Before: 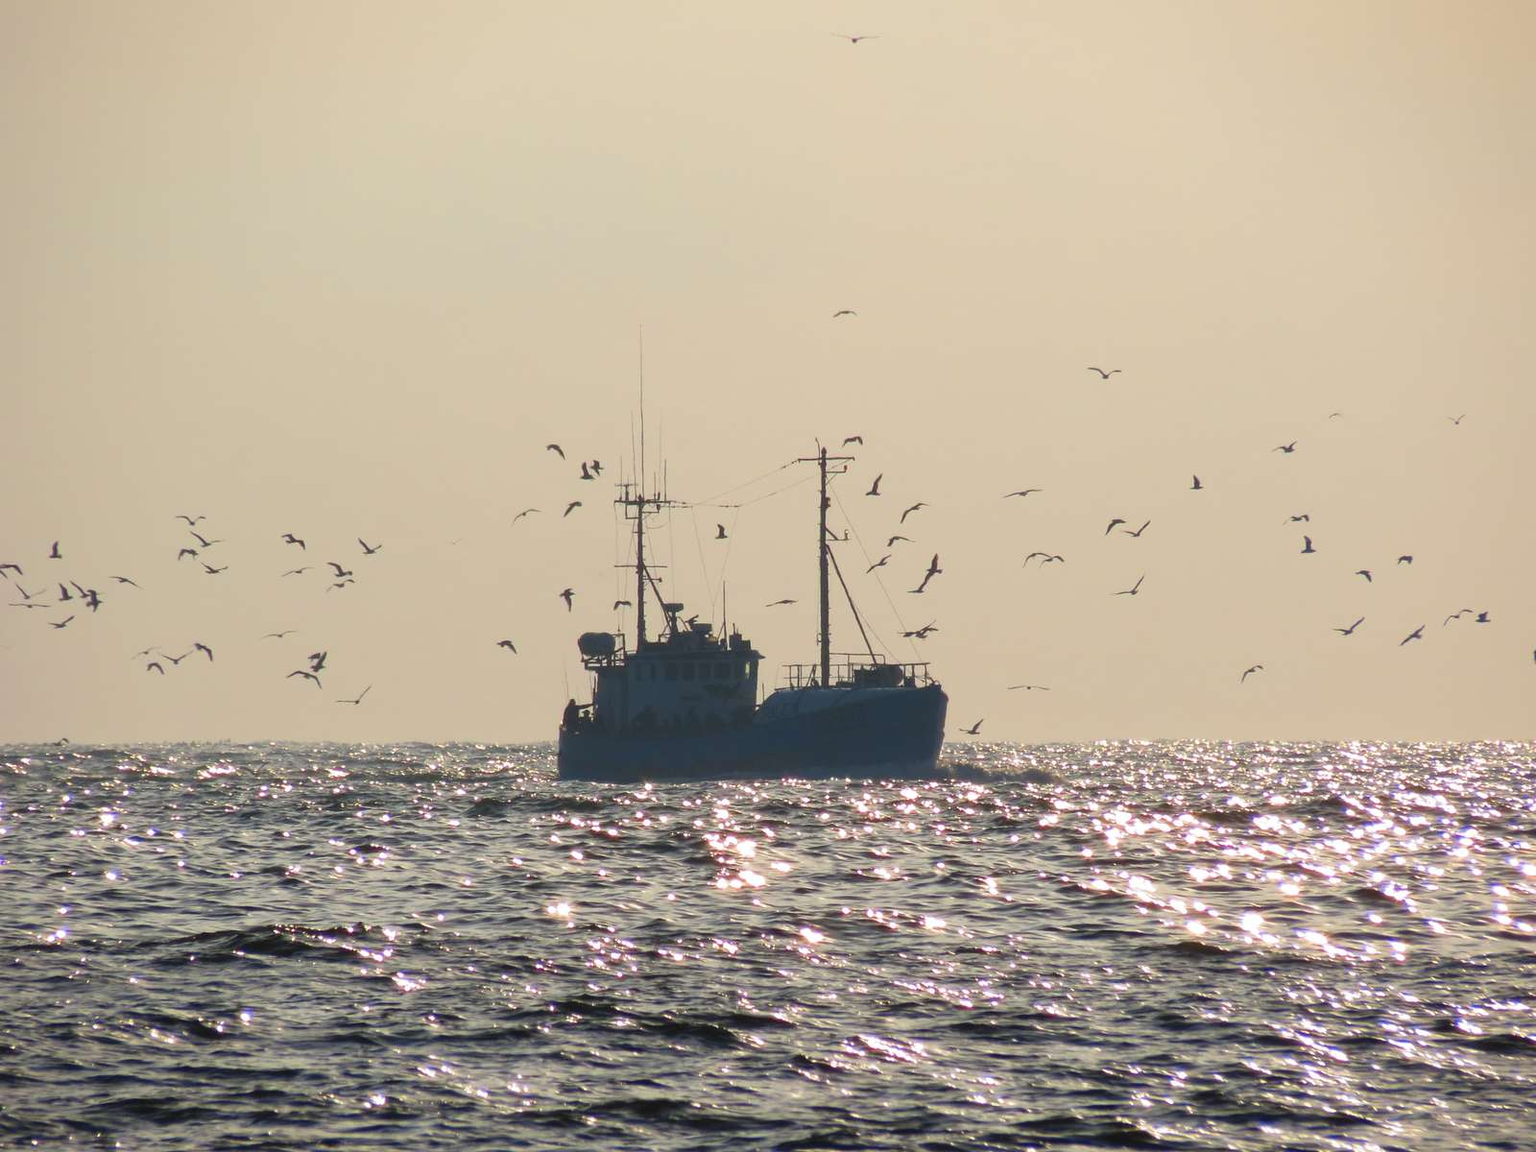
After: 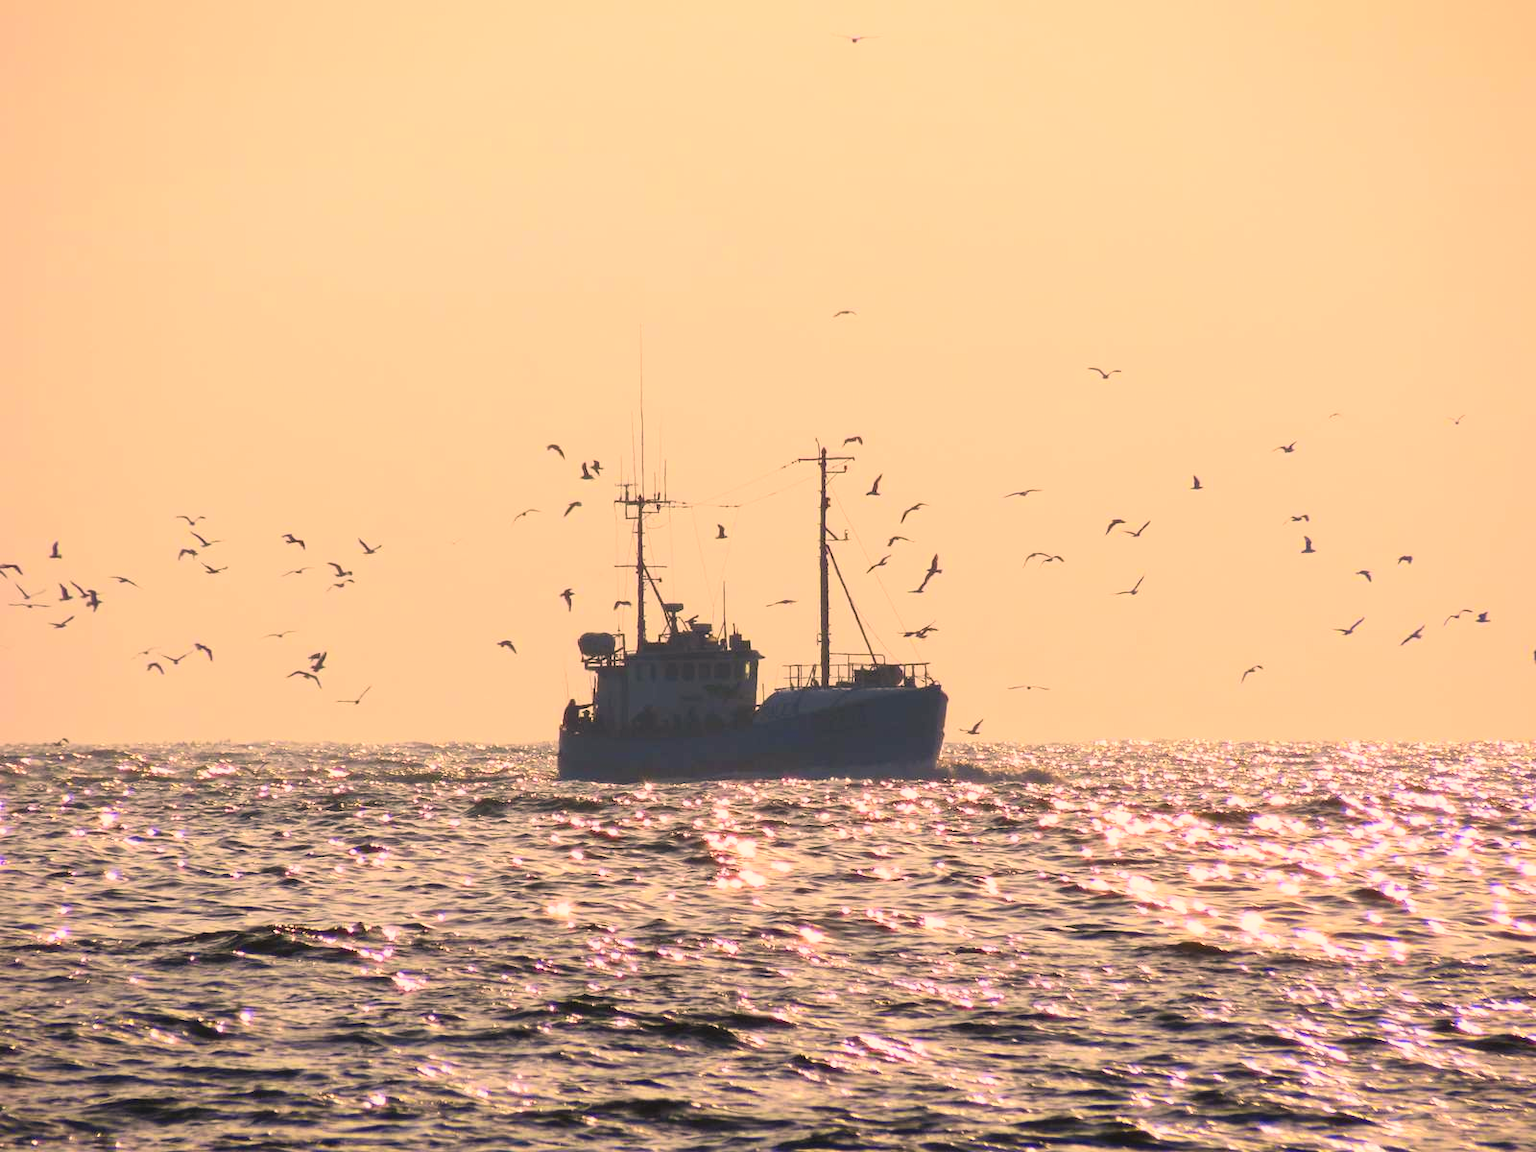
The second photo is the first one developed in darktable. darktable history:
contrast brightness saturation: contrast 0.2, brightness 0.16, saturation 0.22
color correction: highlights a* 17.88, highlights b* 18.79
